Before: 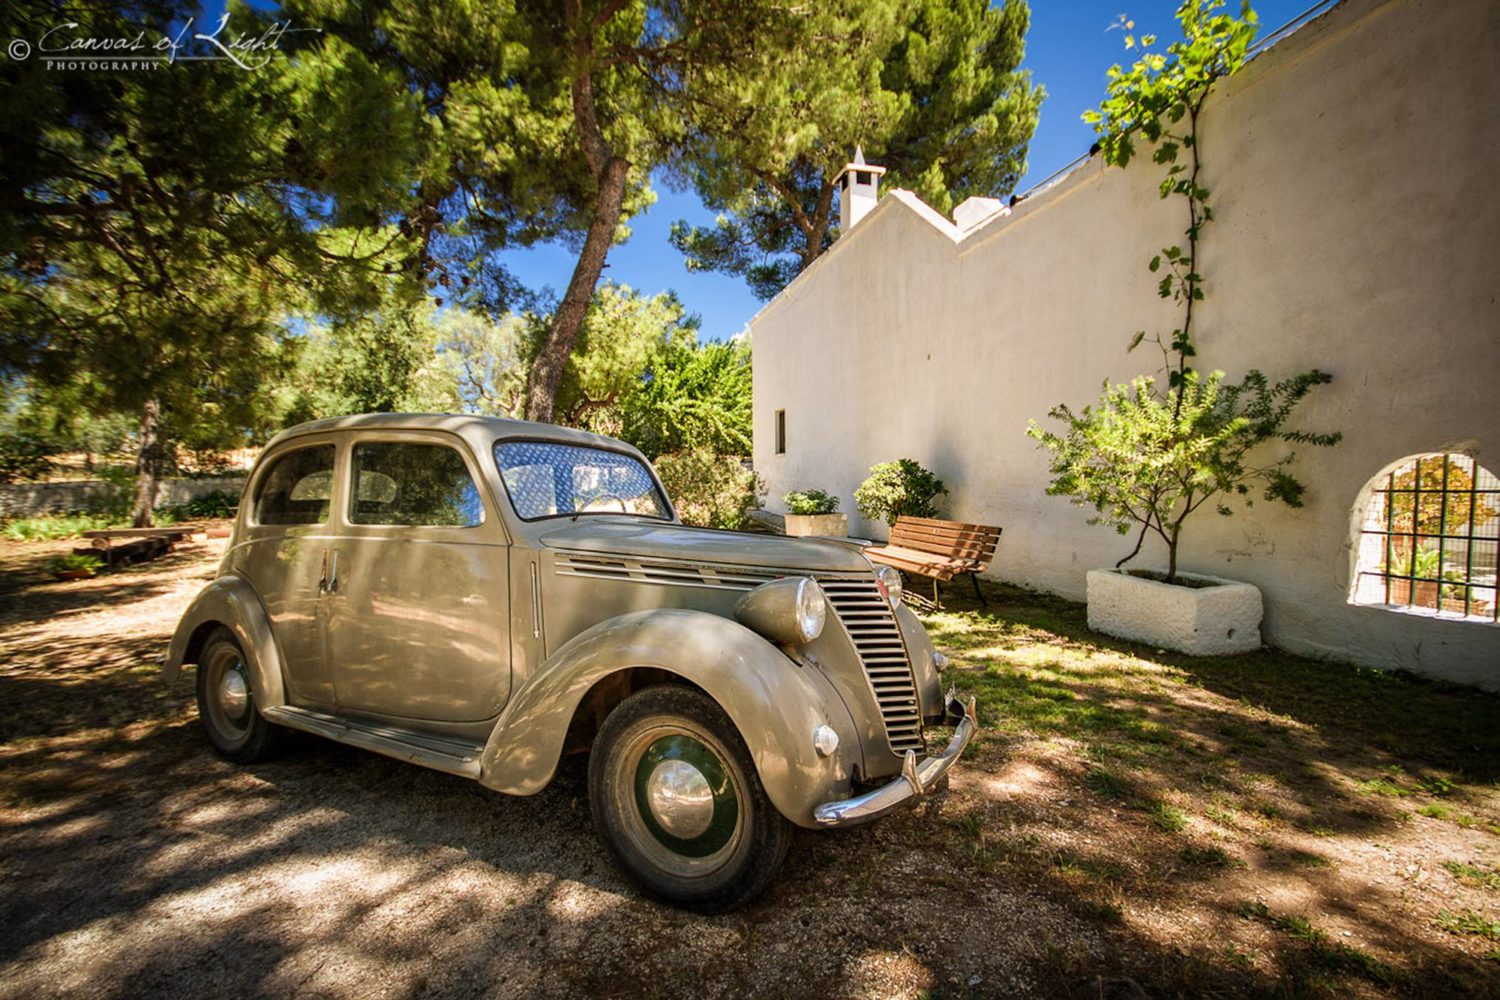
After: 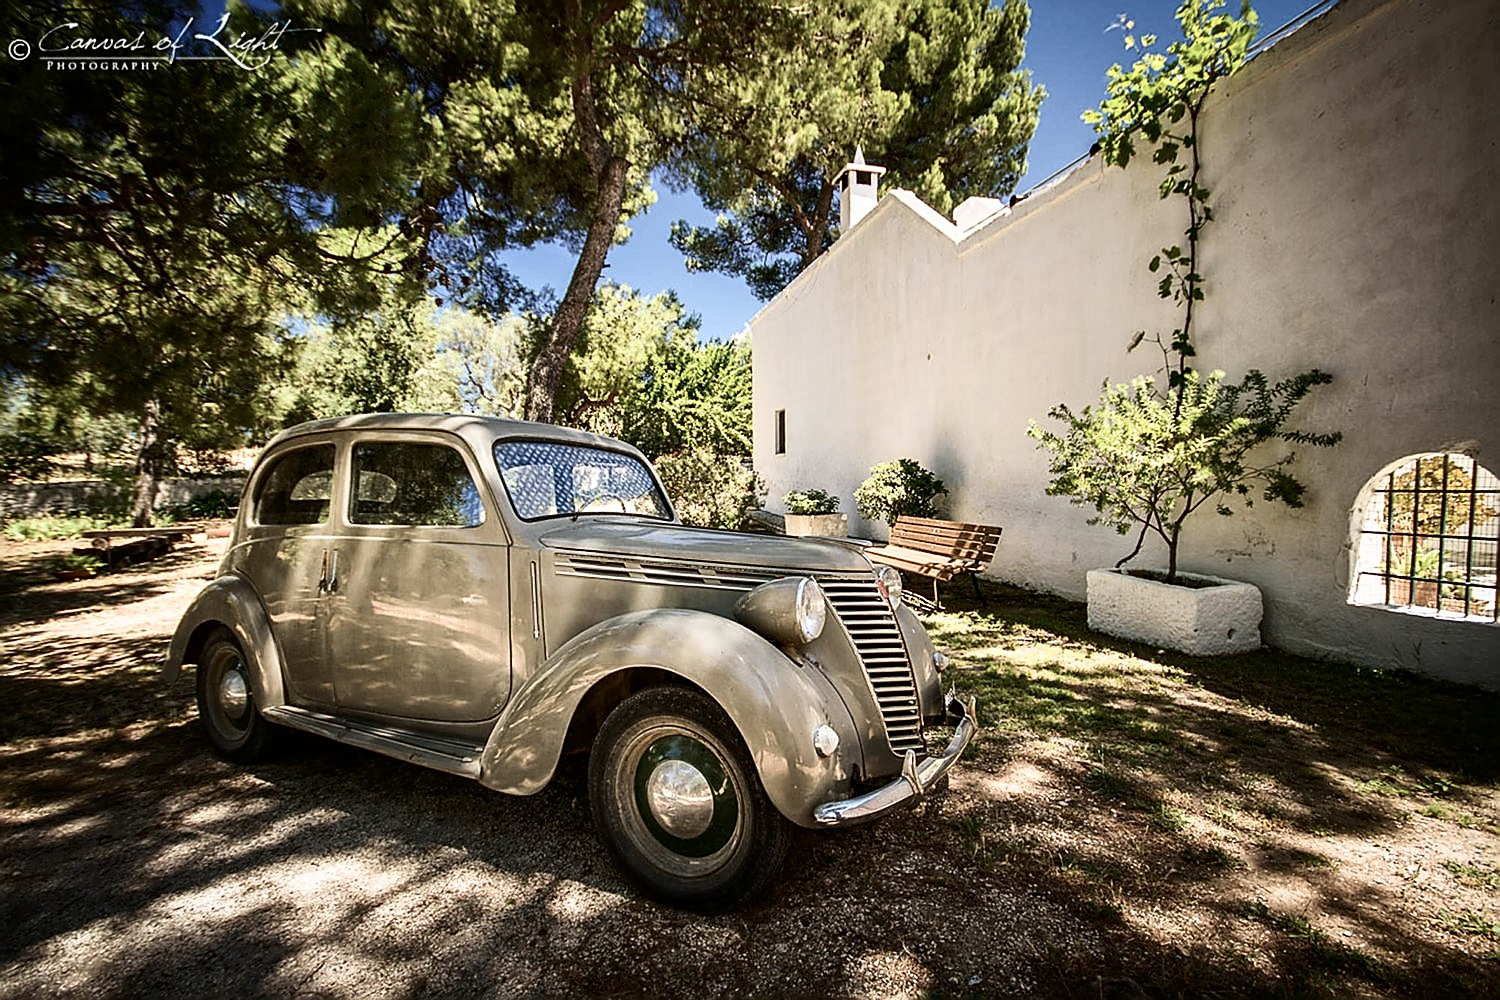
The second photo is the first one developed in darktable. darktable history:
contrast brightness saturation: contrast 0.25, saturation -0.31
sharpen: radius 1.4, amount 1.25, threshold 0.7
